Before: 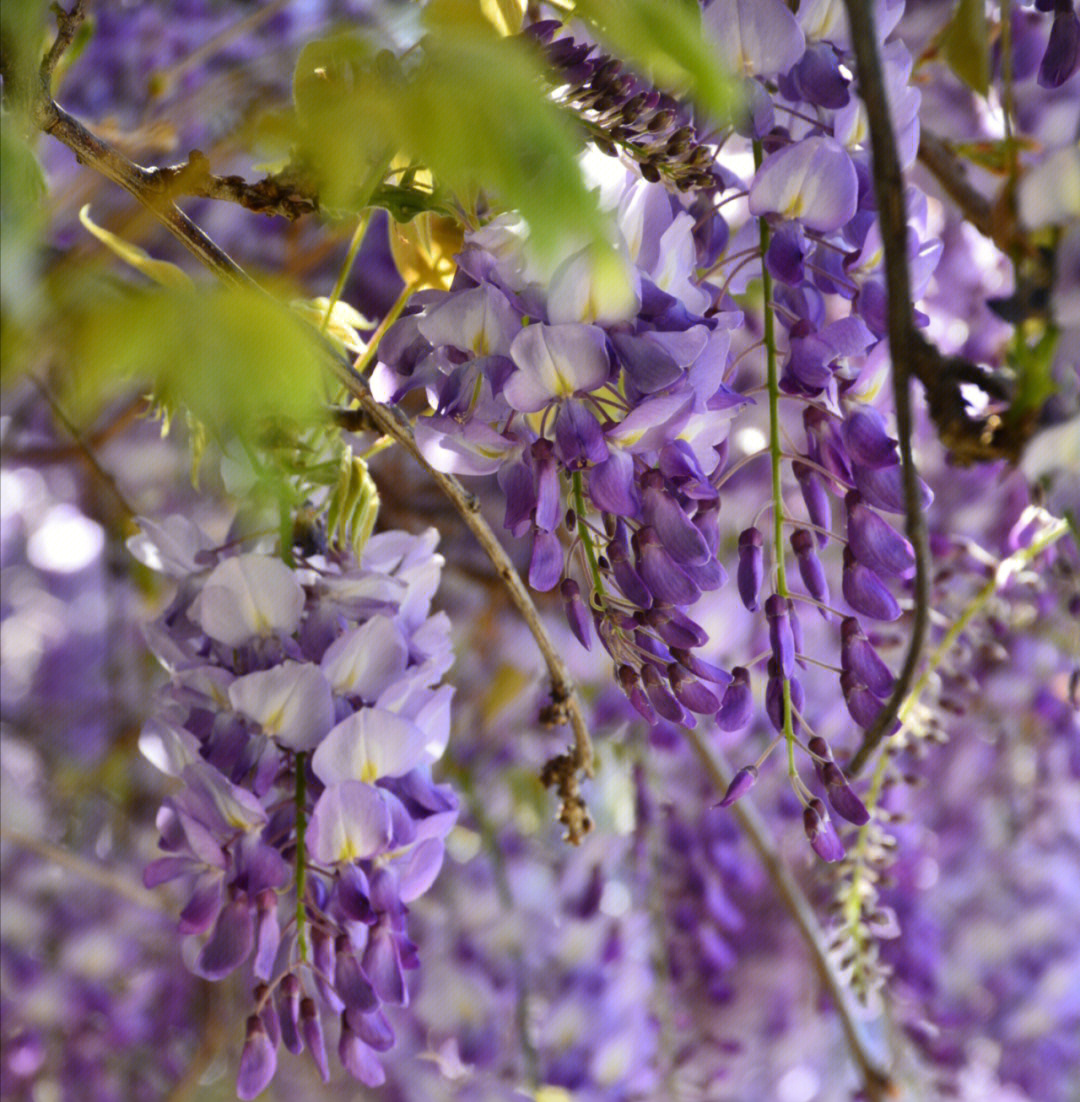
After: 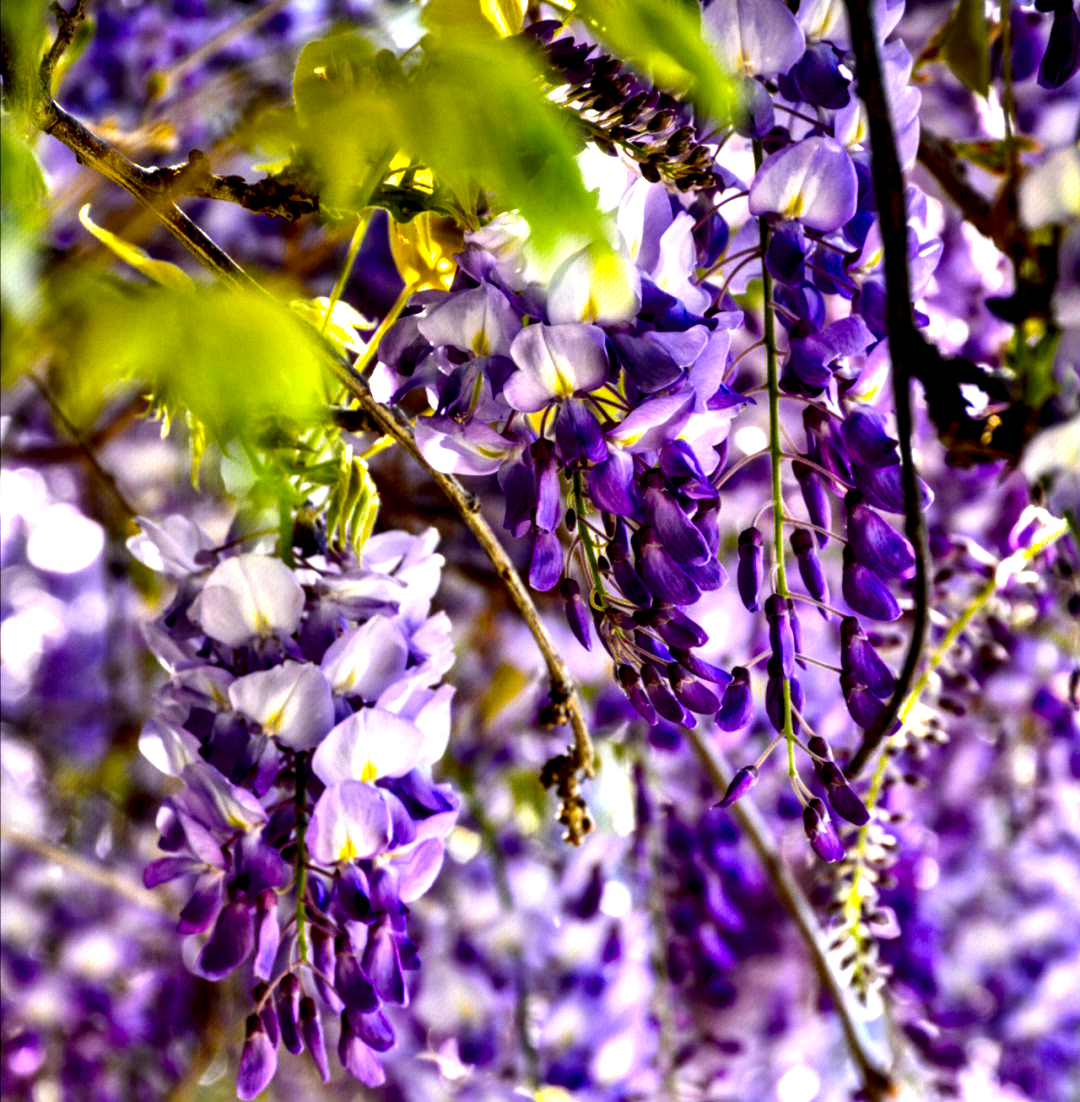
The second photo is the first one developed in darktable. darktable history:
local contrast: shadows 164%, detail 226%
color balance rgb: shadows lift › chroma 1.748%, shadows lift › hue 266.04°, linear chroma grading › global chroma 15.114%, perceptual saturation grading › global saturation 25.798%, perceptual brilliance grading › global brilliance 1.367%, perceptual brilliance grading › highlights 8.477%, perceptual brilliance grading › shadows -3.615%, global vibrance 14.38%
contrast brightness saturation: contrast 0.043, saturation 0.164
